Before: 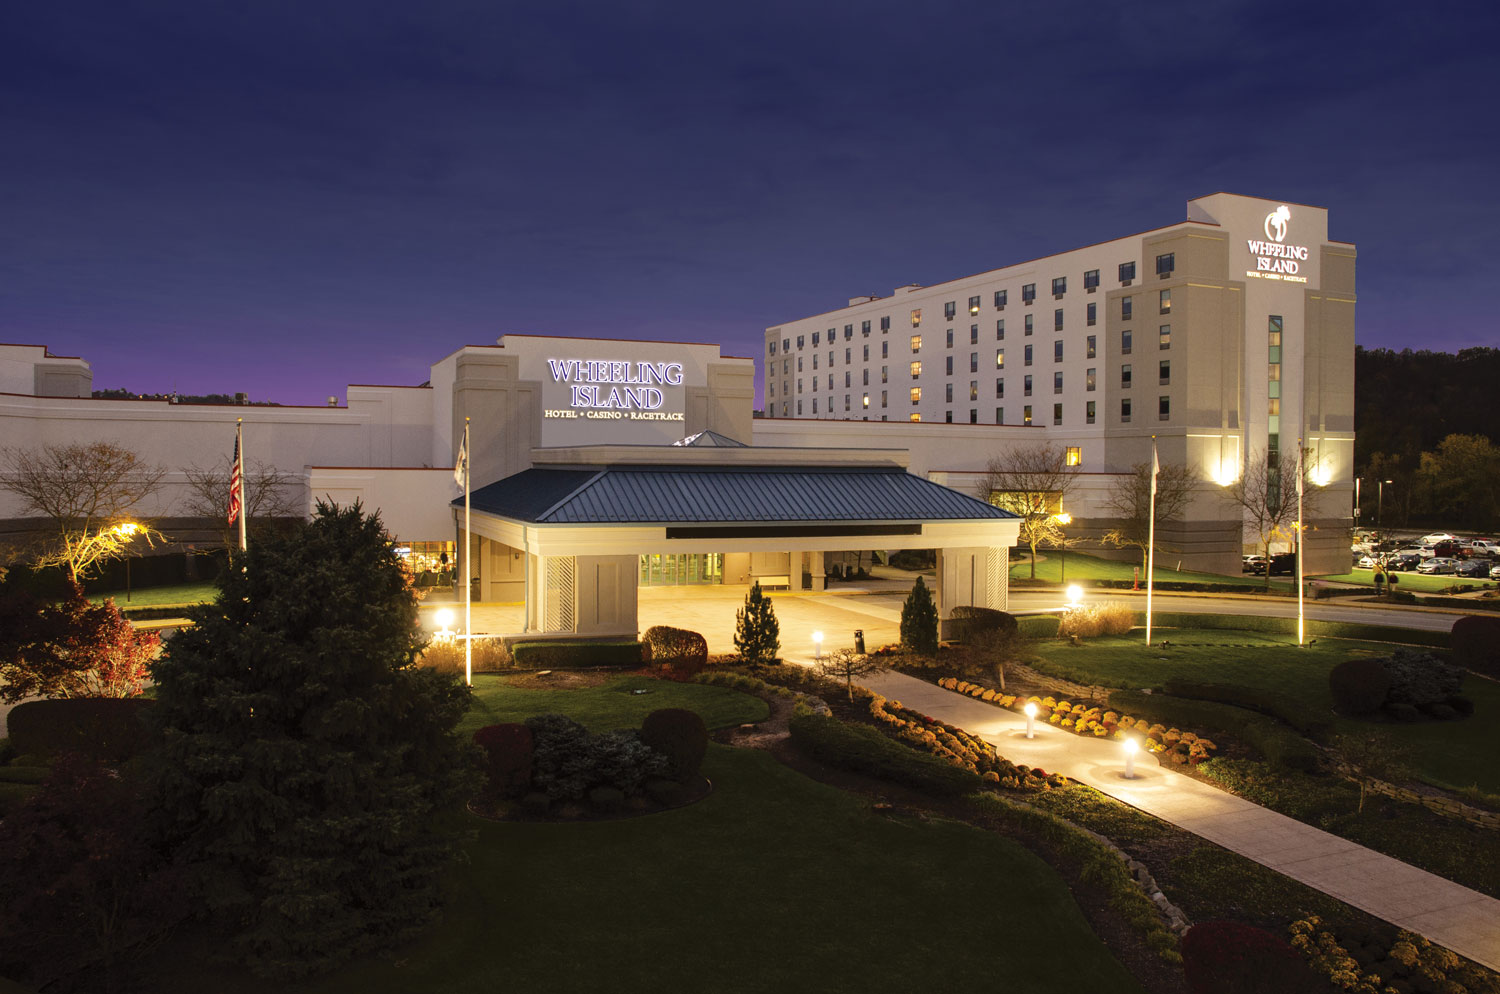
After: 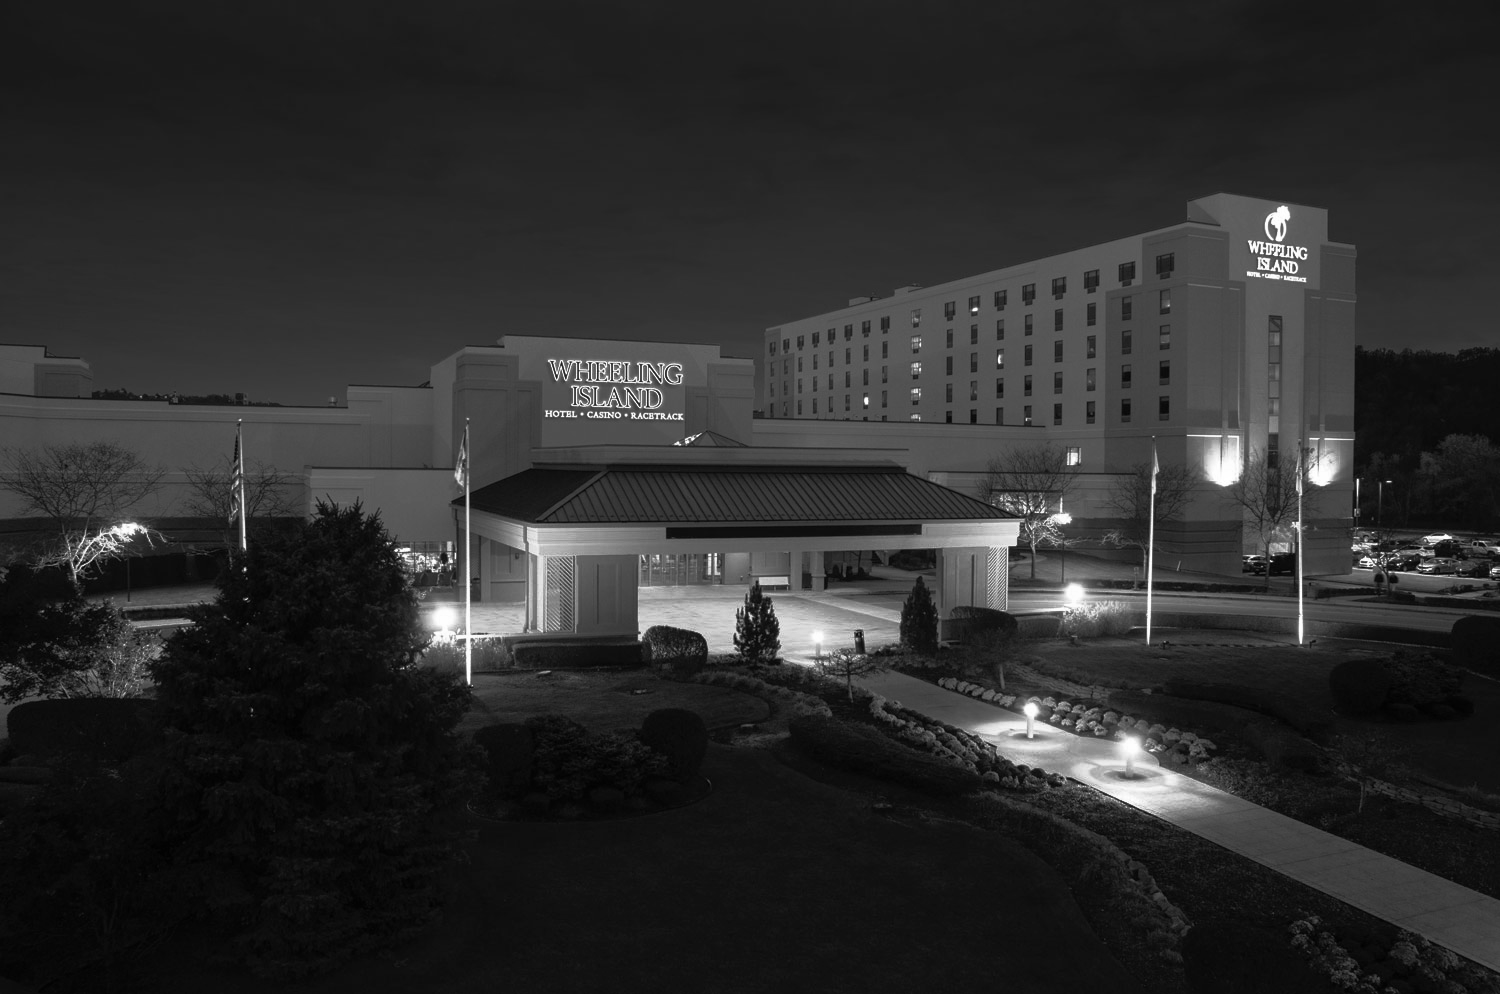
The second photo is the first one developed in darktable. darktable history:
monochrome: on, module defaults
base curve: curves: ch0 [(0, 0) (0.564, 0.291) (0.802, 0.731) (1, 1)]
rotate and perspective: automatic cropping off
